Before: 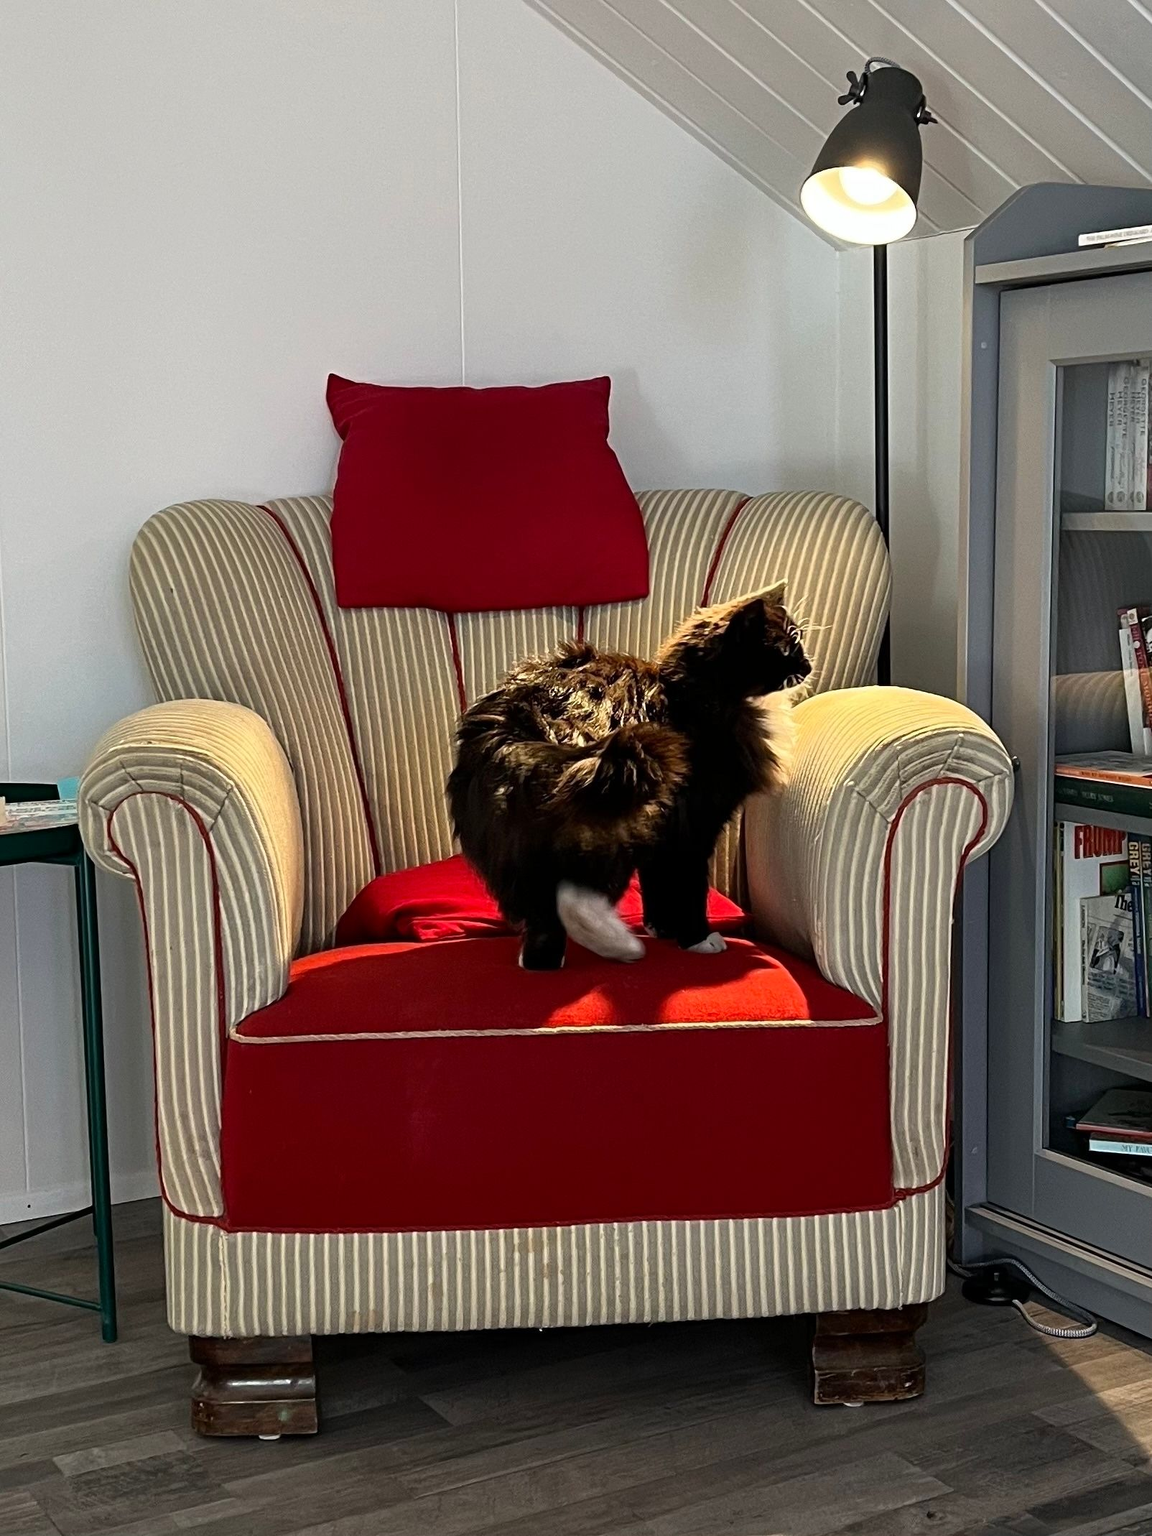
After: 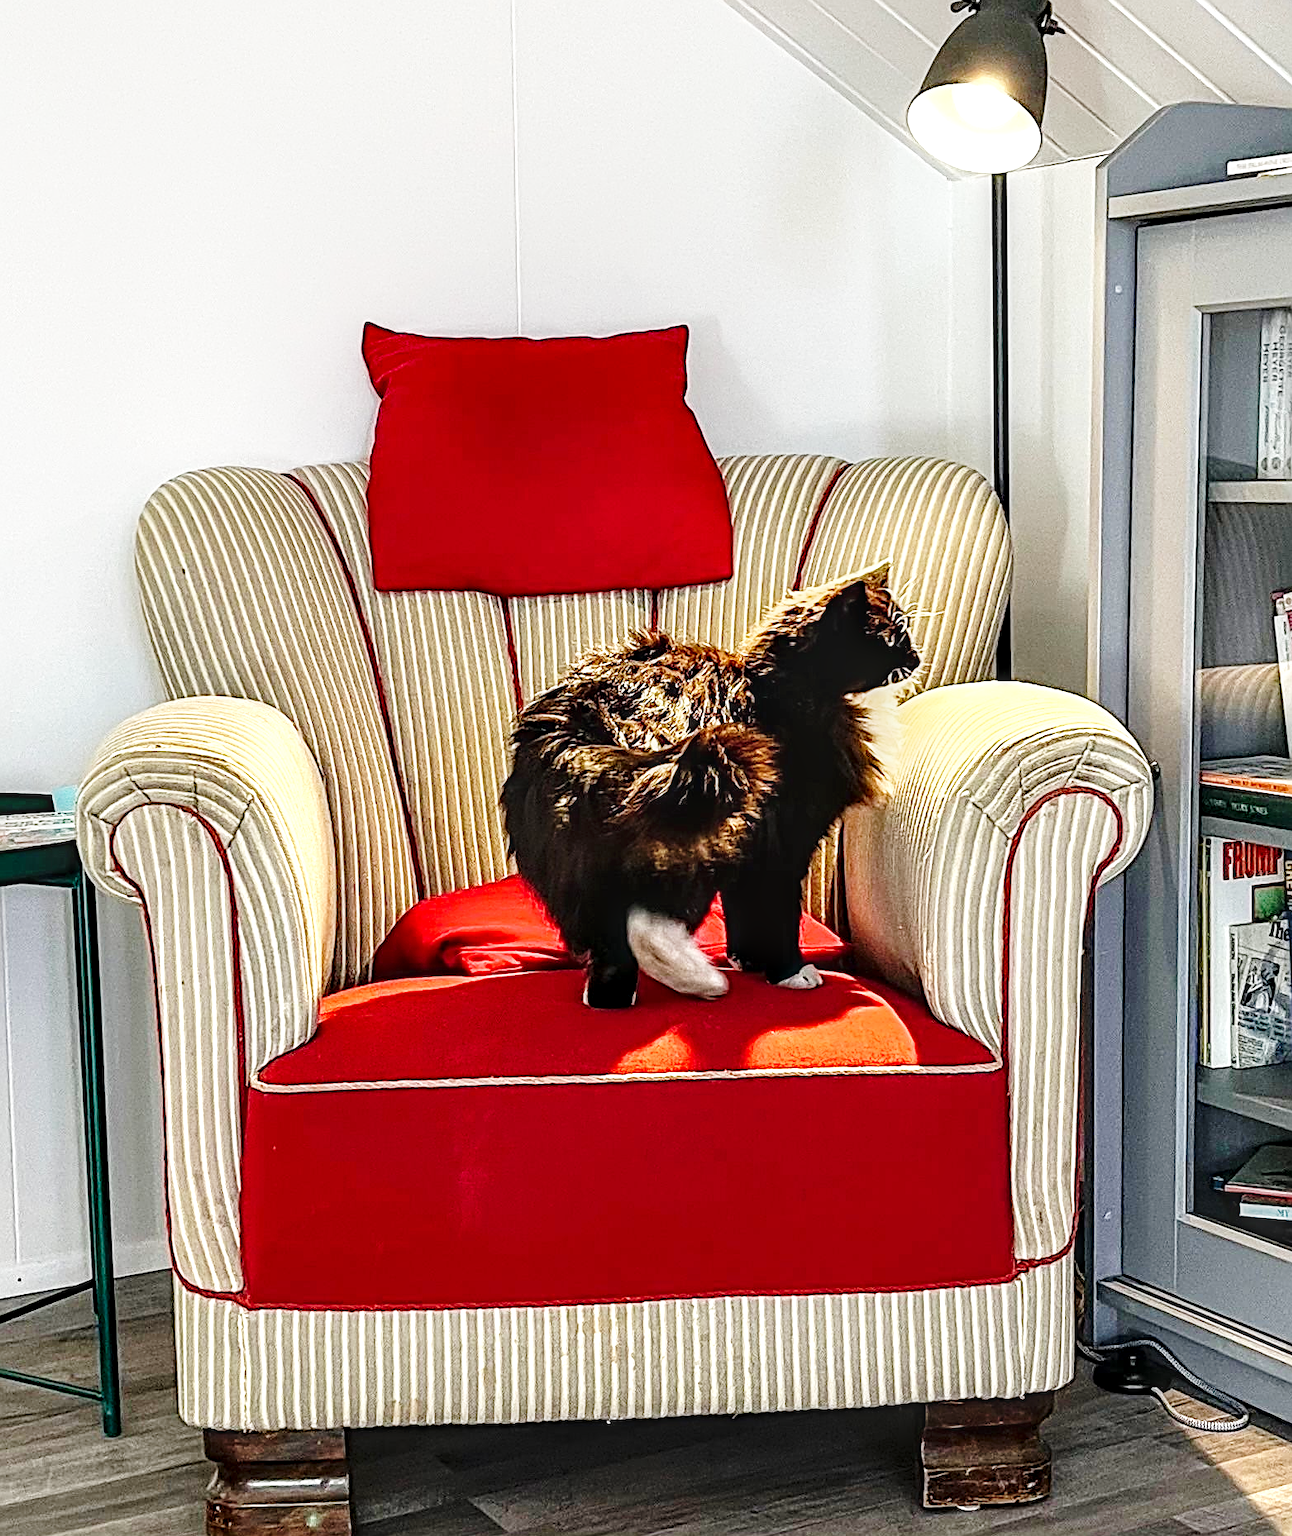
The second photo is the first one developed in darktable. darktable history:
crop: left 1.063%, top 6.13%, right 1.446%, bottom 6.921%
color balance rgb: power › luminance 1.311%, global offset › luminance 0.228%, perceptual saturation grading › global saturation 0.339%
base curve: curves: ch0 [(0, 0) (0.028, 0.03) (0.121, 0.232) (0.46, 0.748) (0.859, 0.968) (1, 1)], fusion 1, preserve colors none
local contrast: highlights 21%, detail 150%
levels: levels [0, 0.478, 1]
sharpen: radius 2.61, amount 0.696
